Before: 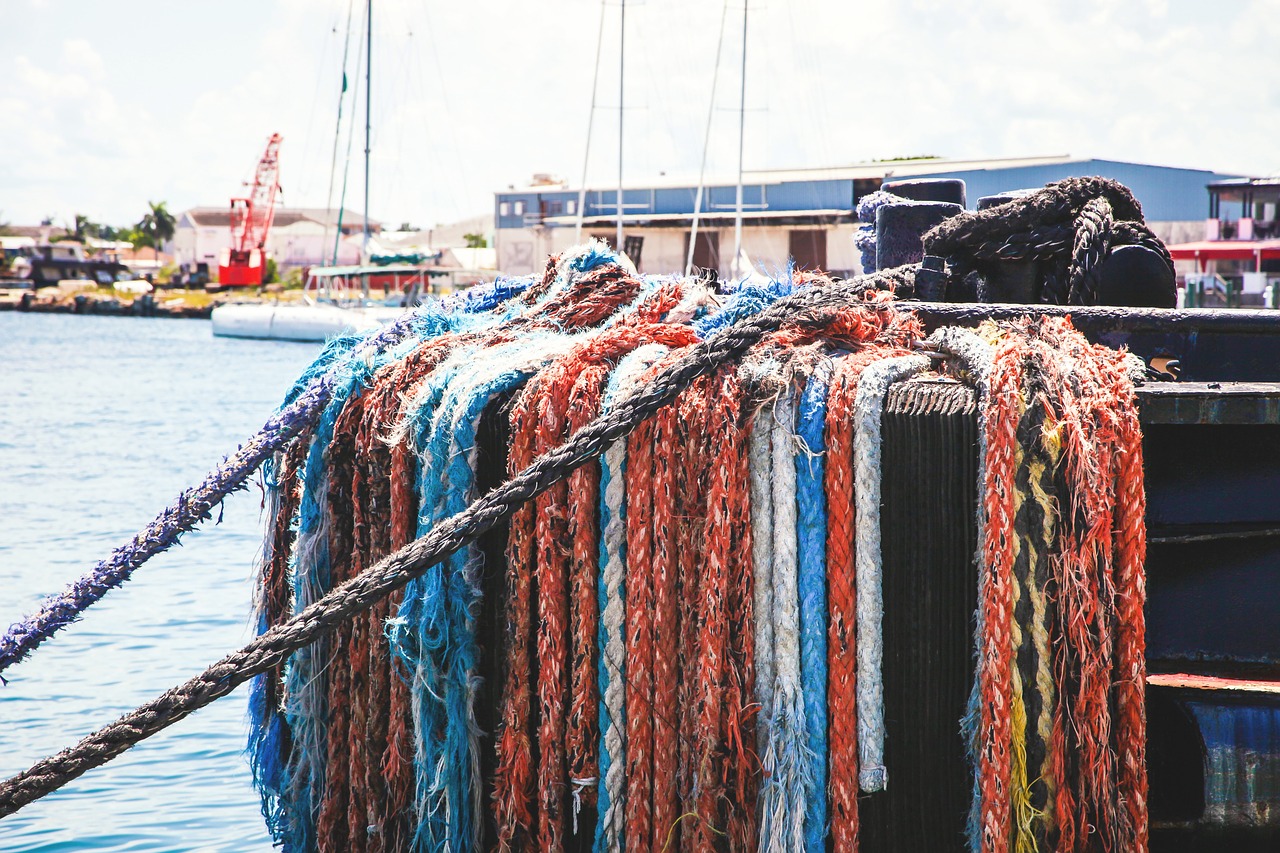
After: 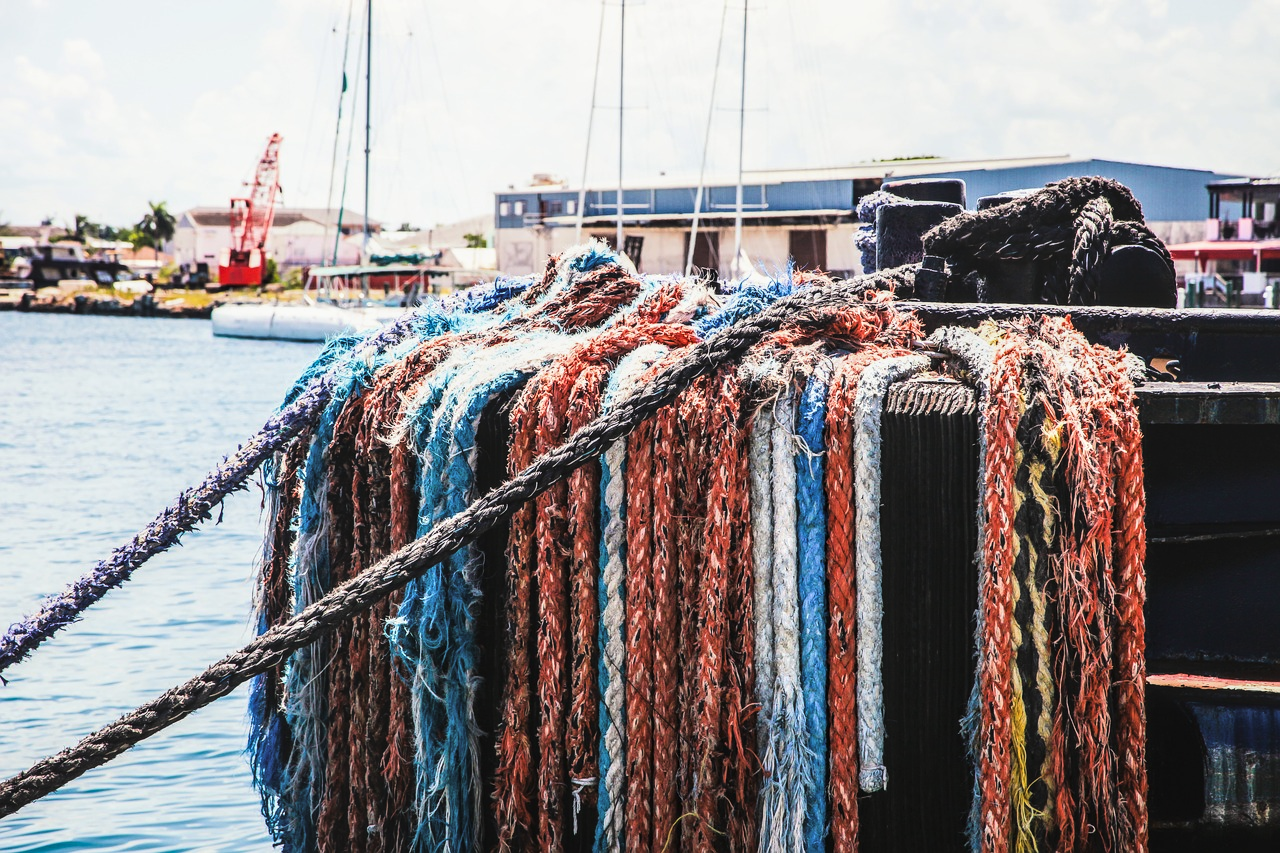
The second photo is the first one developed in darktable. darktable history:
tone curve: curves: ch0 [(0.016, 0.011) (0.21, 0.113) (0.515, 0.476) (0.78, 0.795) (1, 0.981)], color space Lab, linked channels, preserve colors none
local contrast: on, module defaults
